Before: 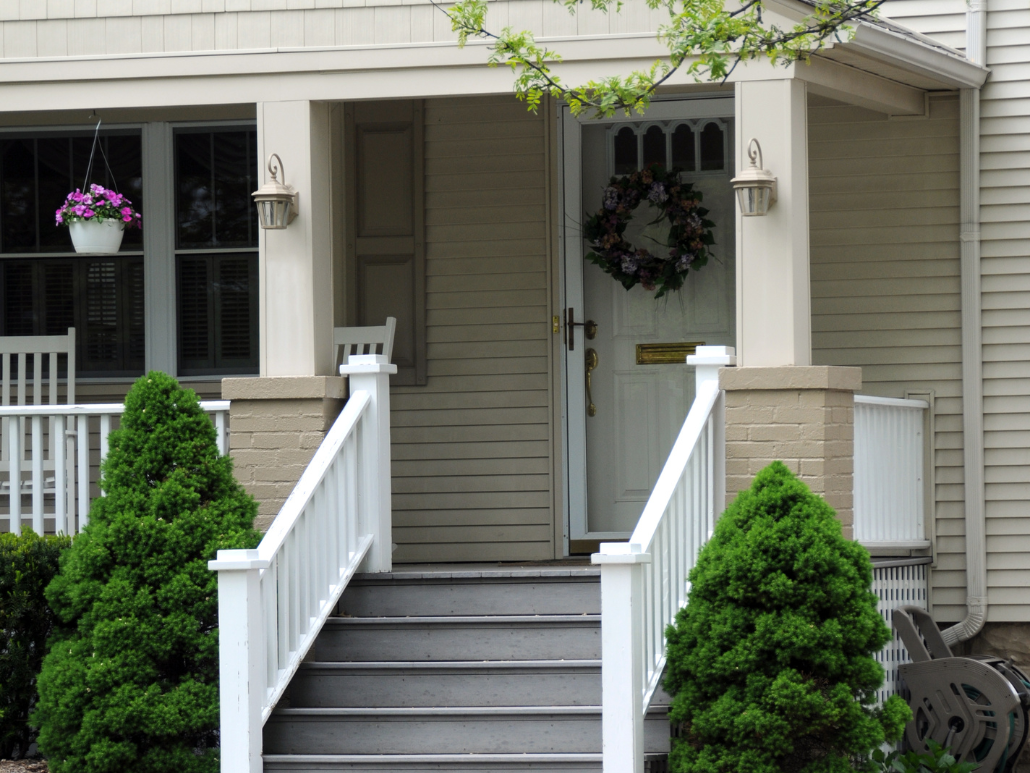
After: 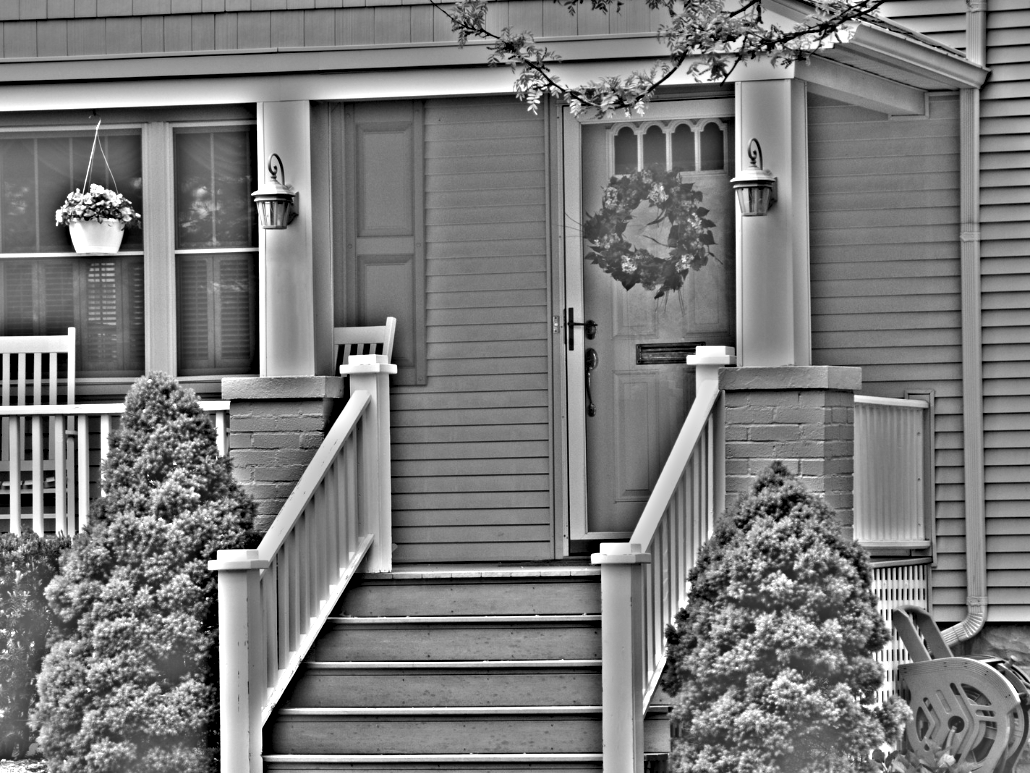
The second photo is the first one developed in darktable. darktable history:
highpass: sharpness 49.79%, contrast boost 49.79%
contrast brightness saturation: contrast 0.07
color zones: curves: ch0 [(0.018, 0.548) (0.197, 0.654) (0.425, 0.447) (0.605, 0.658) (0.732, 0.579)]; ch1 [(0.105, 0.531) (0.224, 0.531) (0.386, 0.39) (0.618, 0.456) (0.732, 0.456) (0.956, 0.421)]; ch2 [(0.039, 0.583) (0.215, 0.465) (0.399, 0.544) (0.465, 0.548) (0.614, 0.447) (0.724, 0.43) (0.882, 0.623) (0.956, 0.632)]
